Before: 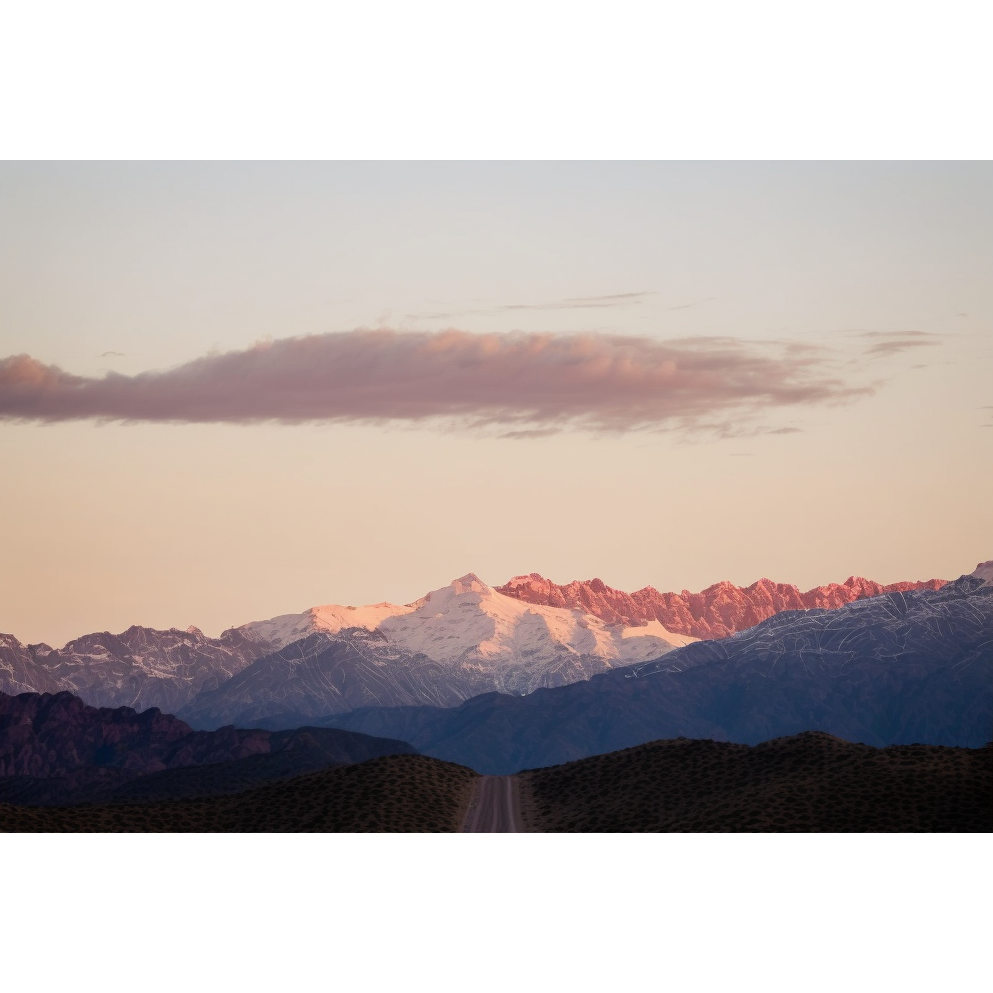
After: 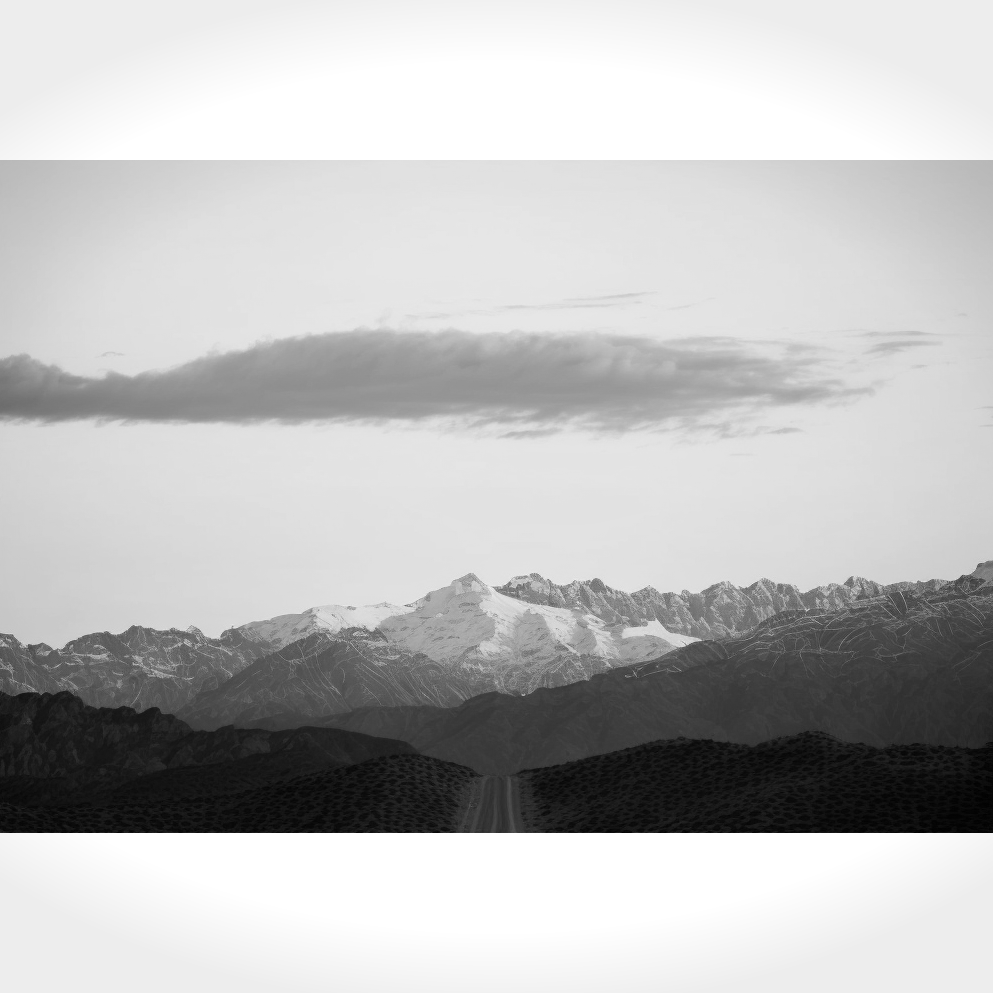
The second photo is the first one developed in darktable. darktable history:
monochrome: a 32, b 64, size 2.3
exposure: black level correction 0, exposure 0.3 EV, compensate highlight preservation false
levels: levels [0, 0.498, 0.996]
vignetting: fall-off start 100%, brightness -0.282, width/height ratio 1.31
